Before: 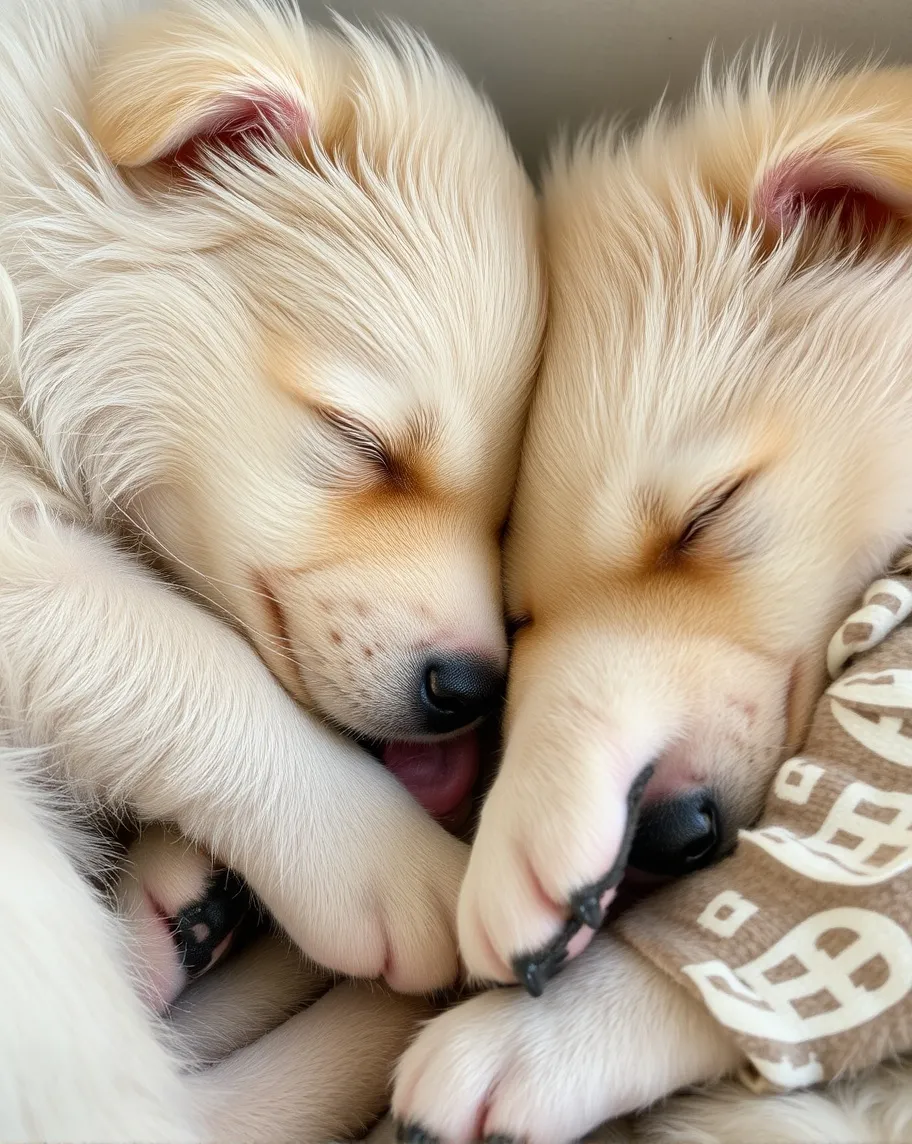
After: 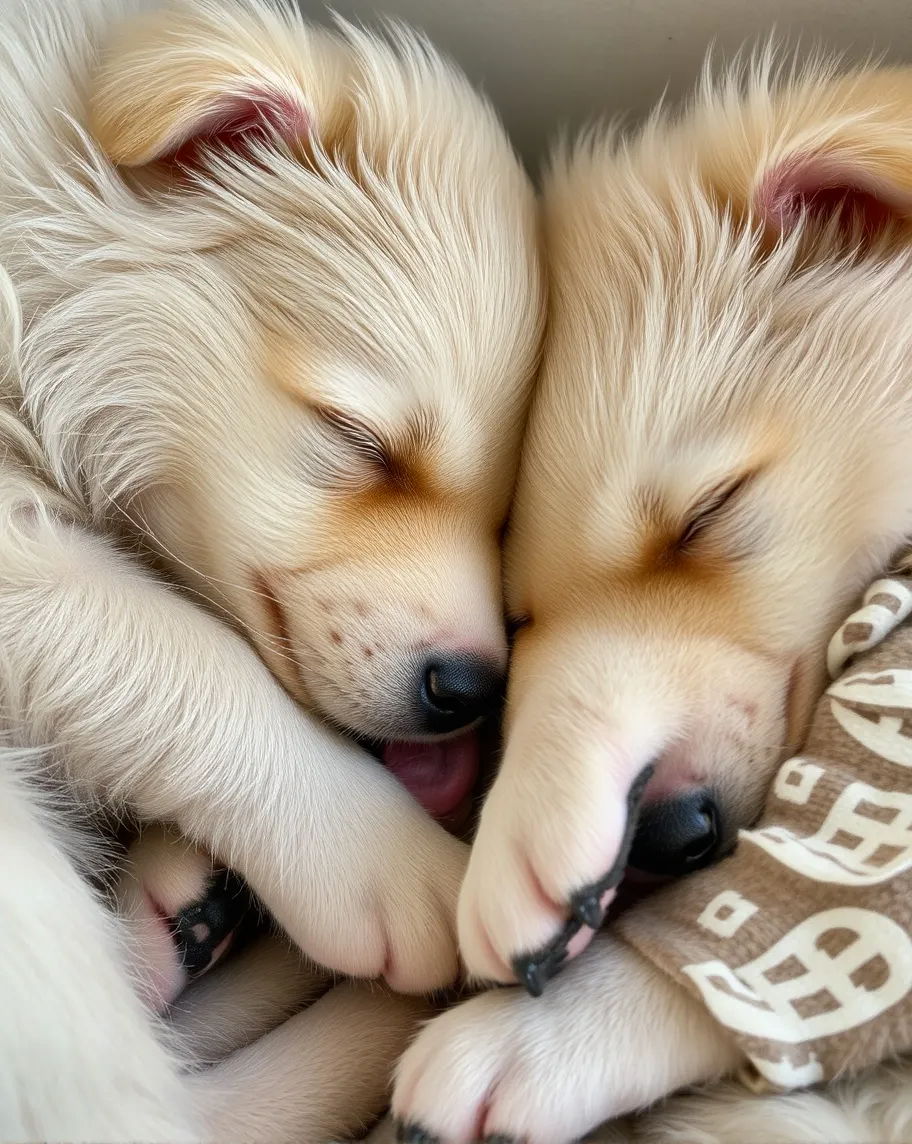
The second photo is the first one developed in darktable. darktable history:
tone equalizer: edges refinement/feathering 500, mask exposure compensation -1.57 EV, preserve details no
shadows and highlights: soften with gaussian
